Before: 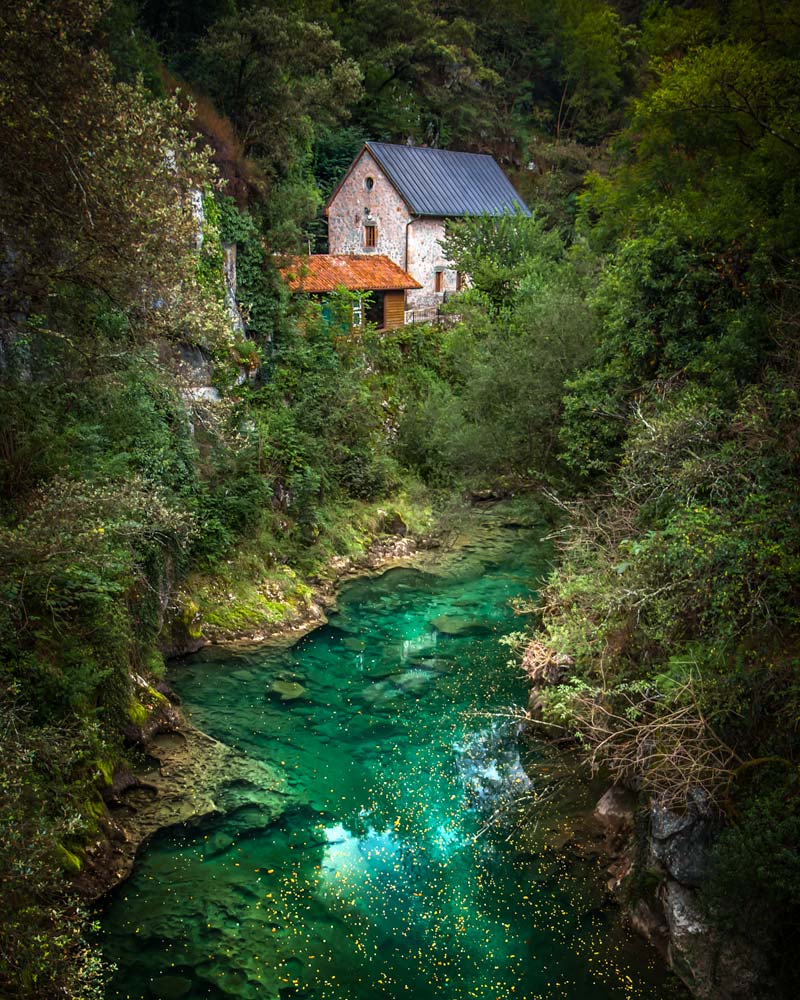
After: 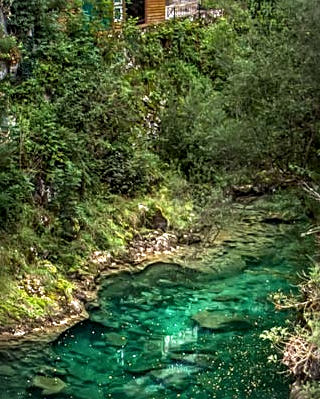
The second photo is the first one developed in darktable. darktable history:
crop: left 29.882%, top 30.51%, right 30.097%, bottom 29.528%
sharpen: radius 3.082
local contrast: highlights 37%, detail 134%
vignetting: fall-off start 99.21%, fall-off radius 65.3%, automatic ratio true
